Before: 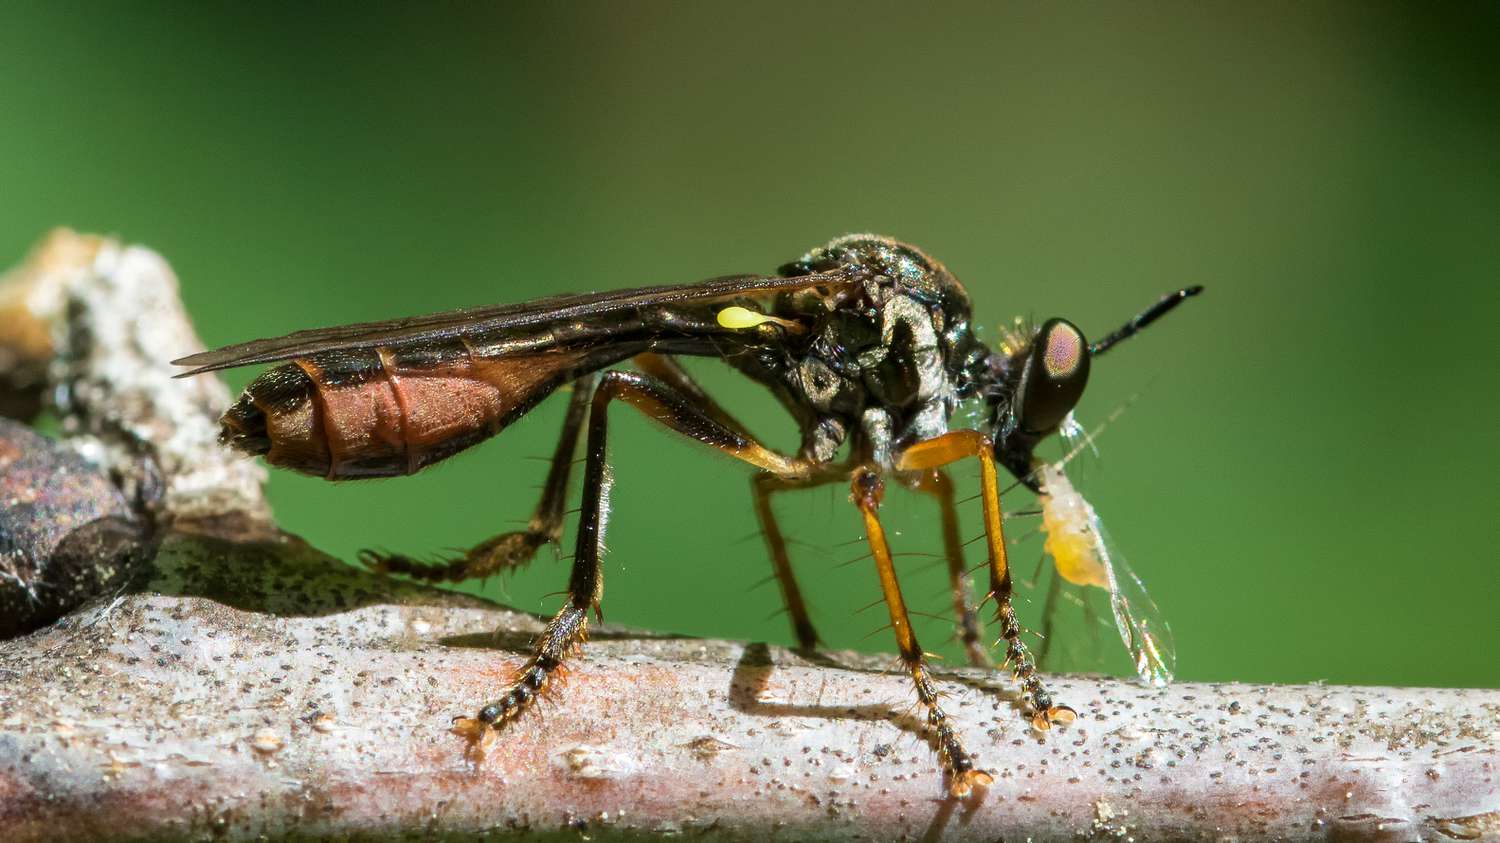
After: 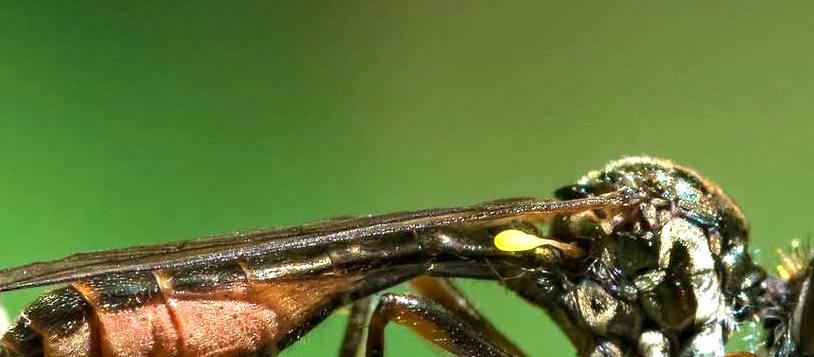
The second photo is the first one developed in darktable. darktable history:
exposure: black level correction 0, exposure 0.947 EV, compensate exposure bias true, compensate highlight preservation false
haze removal: strength 0.294, distance 0.251, compatibility mode true, adaptive false
crop: left 14.919%, top 9.192%, right 30.791%, bottom 48.425%
